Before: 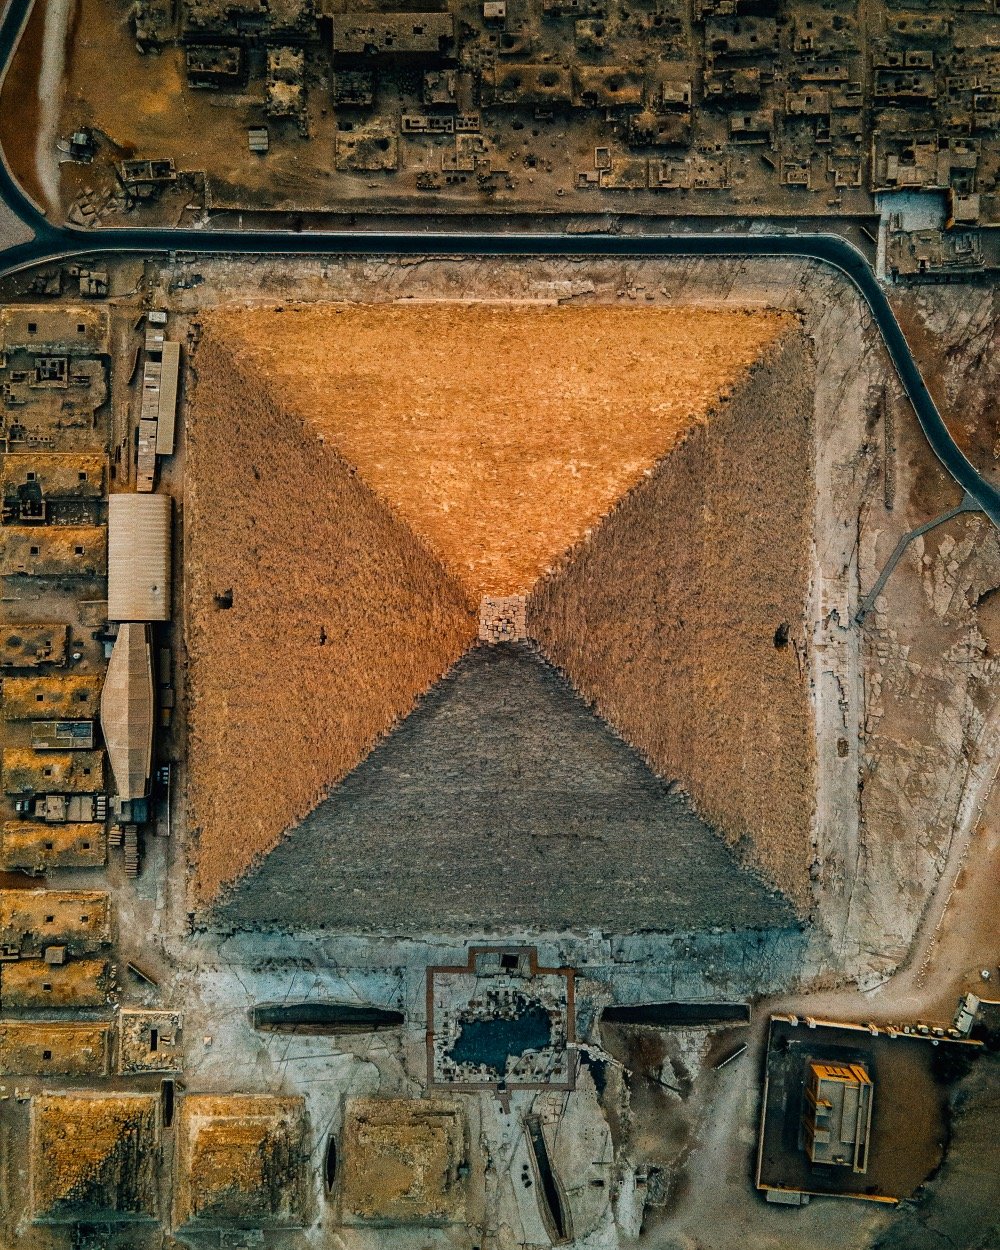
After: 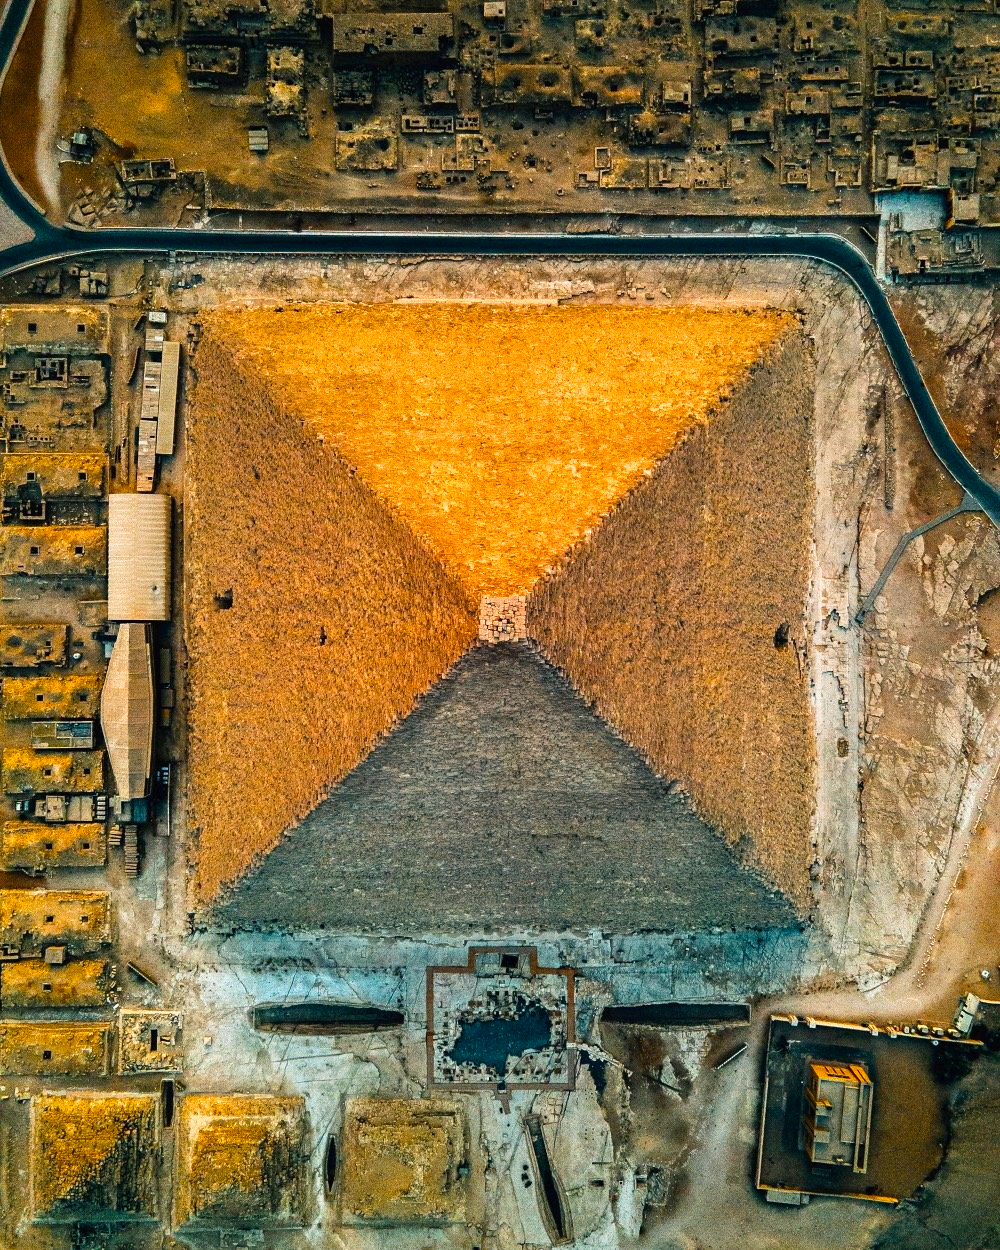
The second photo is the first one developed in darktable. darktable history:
white balance: red 0.986, blue 1.01
base curve: curves: ch0 [(0, 0) (0.557, 0.834) (1, 1)]
color balance rgb: perceptual saturation grading › global saturation 20%, global vibrance 20%
